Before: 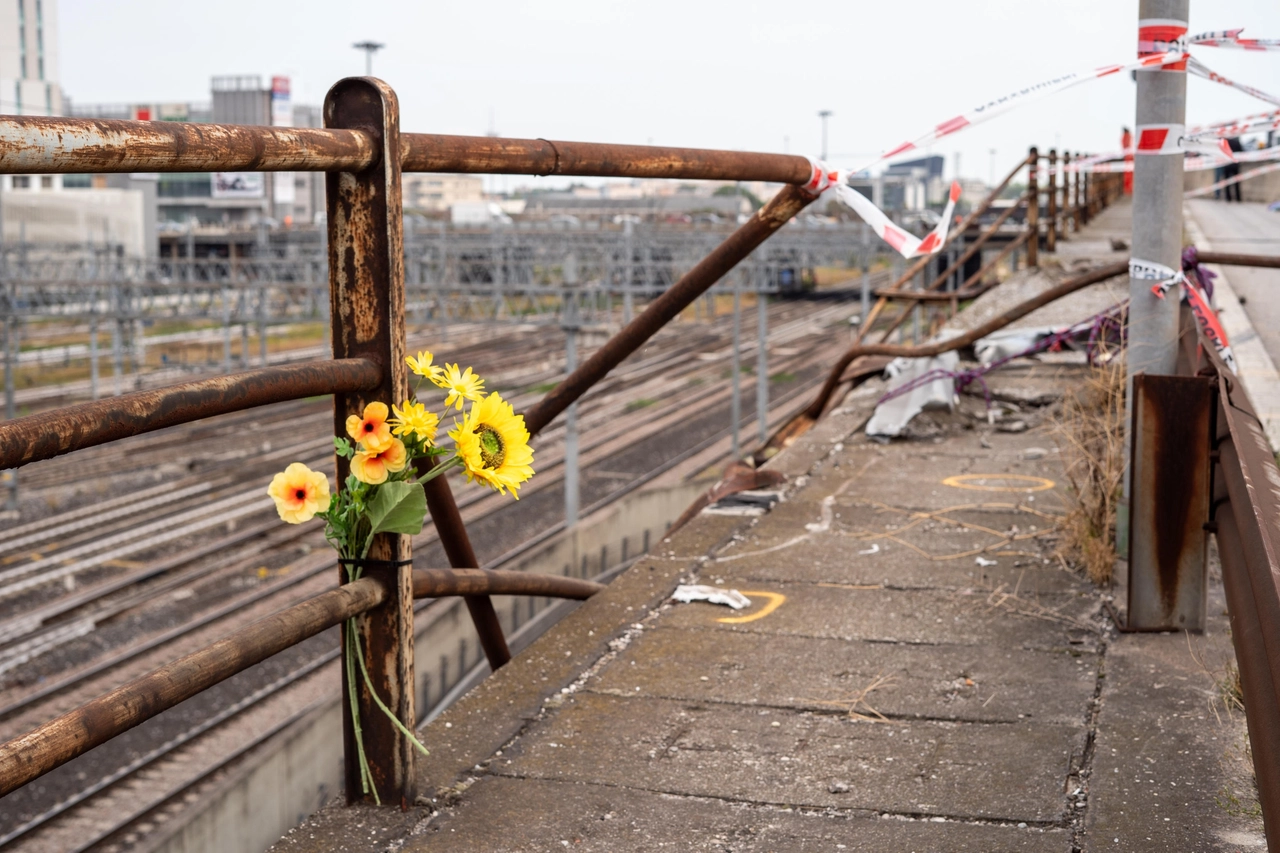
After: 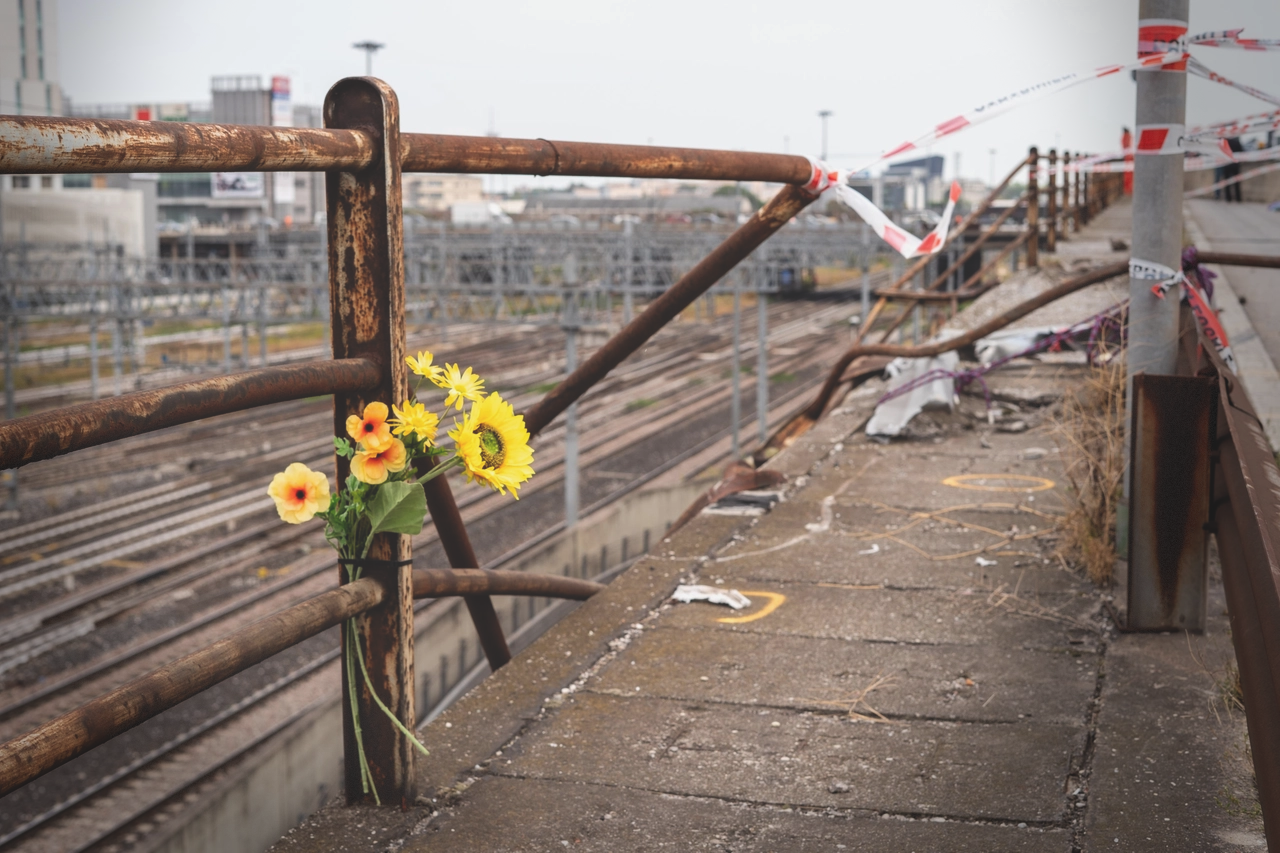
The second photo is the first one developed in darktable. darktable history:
vignetting: fall-off start 68.33%, fall-off radius 30%, saturation 0.042, center (-0.066, -0.311), width/height ratio 0.992, shape 0.85, dithering 8-bit output
exposure: black level correction -0.025, exposure -0.117 EV, compensate highlight preservation false
